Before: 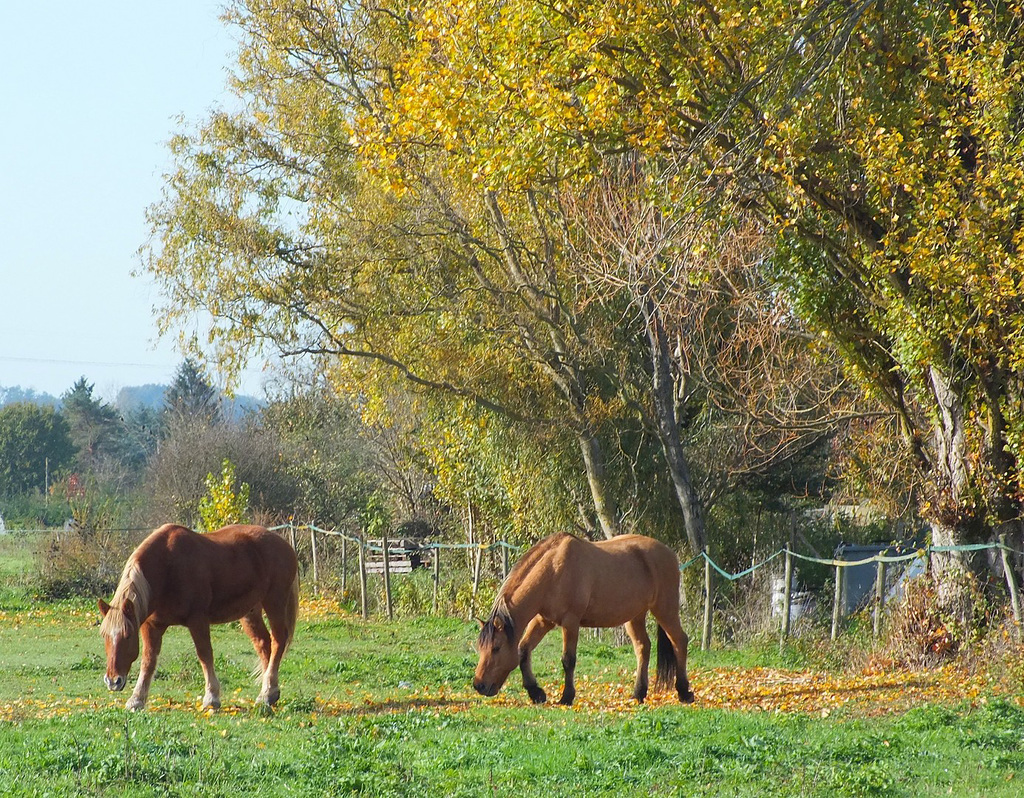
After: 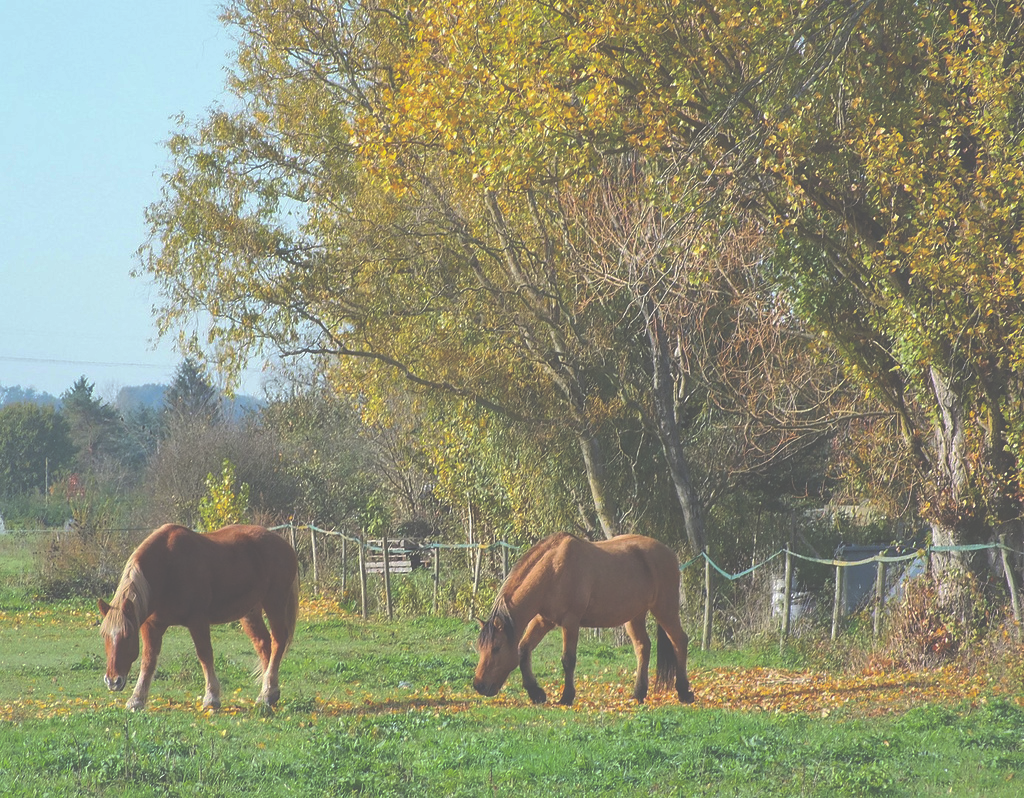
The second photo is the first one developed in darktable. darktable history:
exposure: black level correction -0.086, compensate highlight preservation false
base curve: curves: ch0 [(0, 0) (0.74, 0.67) (1, 1)], preserve colors none
shadows and highlights: shadows 29.99
